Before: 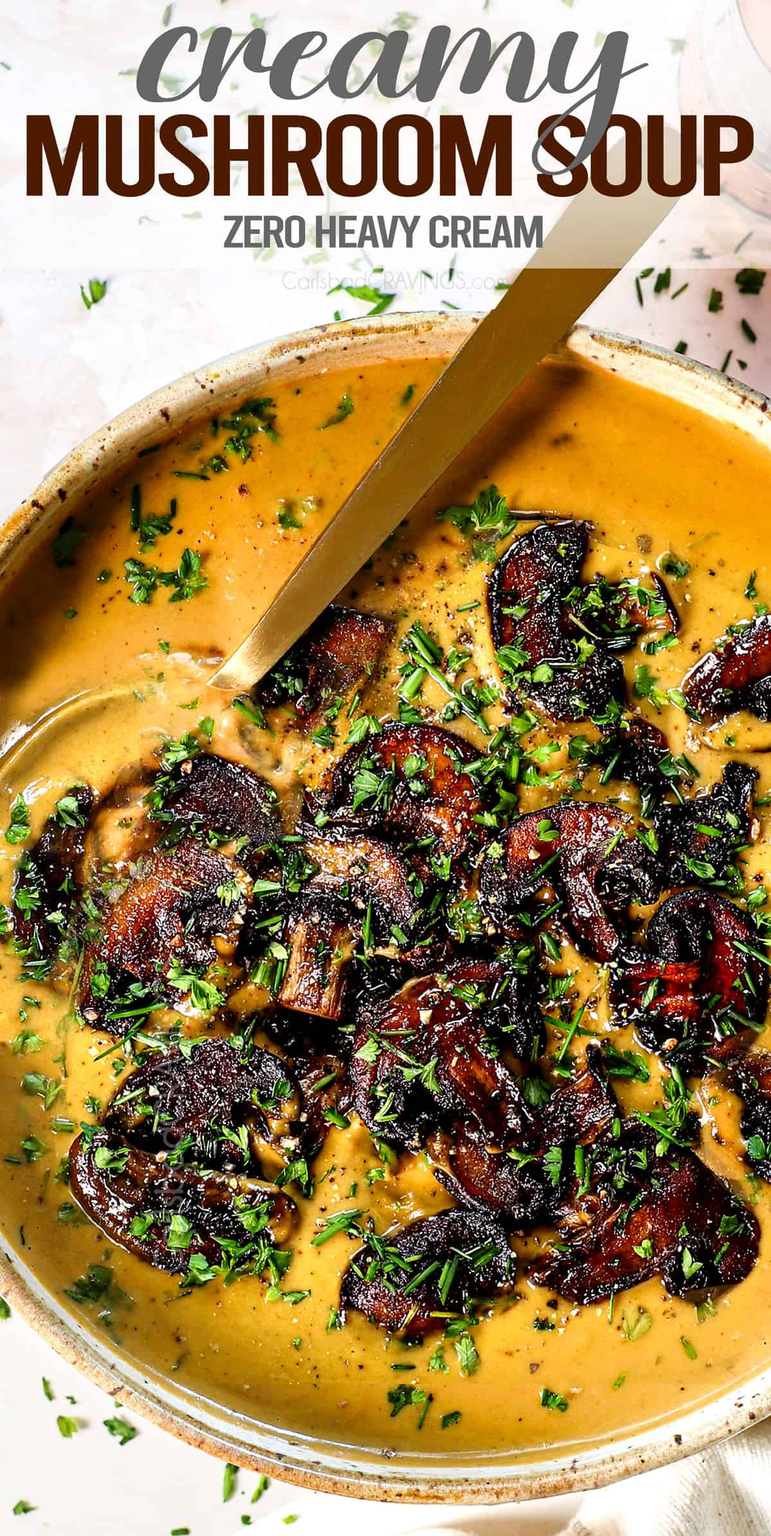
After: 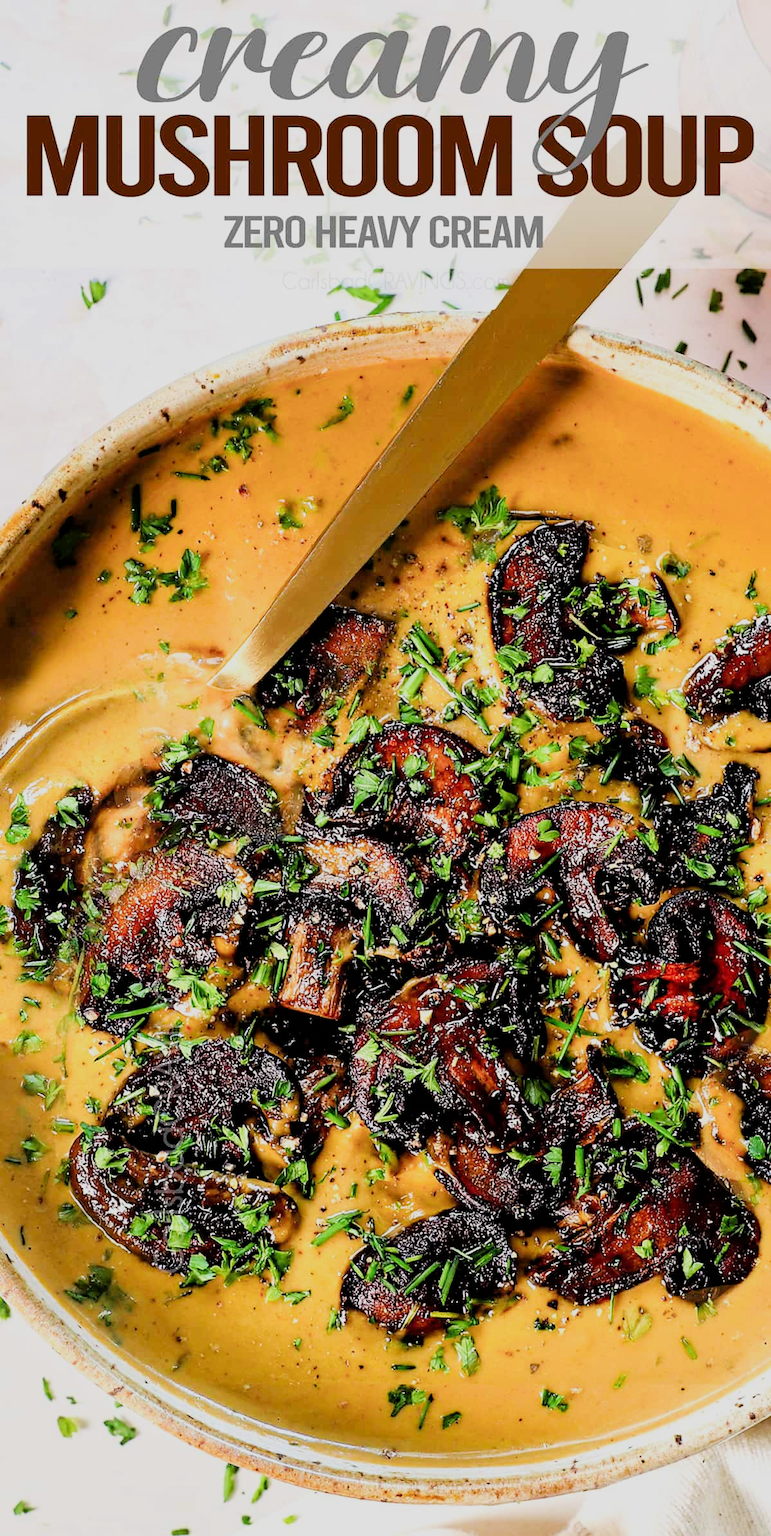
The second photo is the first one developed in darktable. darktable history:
filmic rgb: black relative exposure -7.15 EV, white relative exposure 5.36 EV, hardness 3.02
exposure: exposure 0.6 EV, compensate highlight preservation false
